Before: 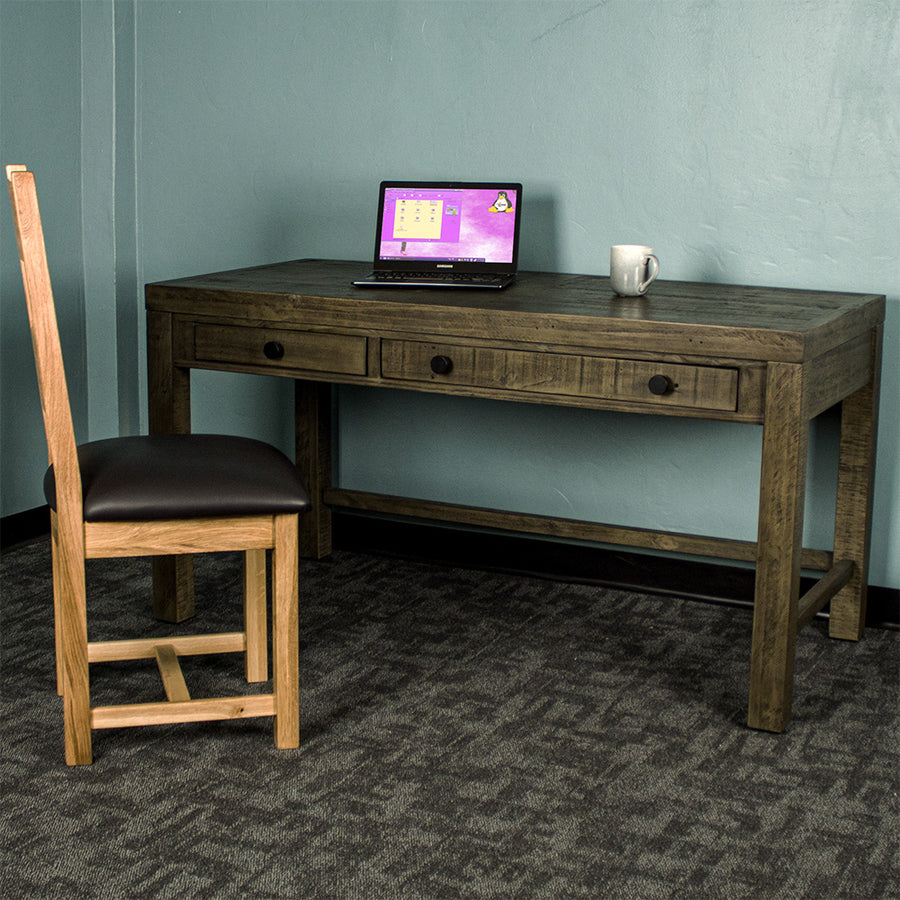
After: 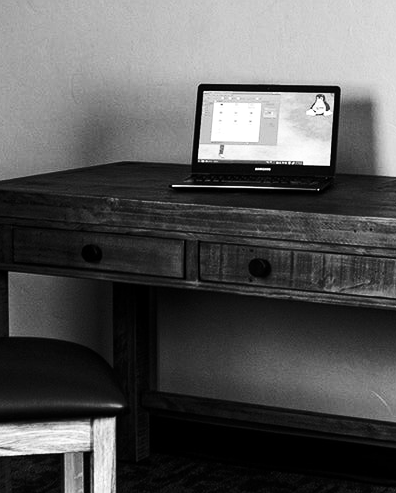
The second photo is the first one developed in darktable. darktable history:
crop: left 20.248%, top 10.86%, right 35.675%, bottom 34.321%
monochrome: on, module defaults
color zones: curves: ch0 [(0, 0.558) (0.143, 0.559) (0.286, 0.529) (0.429, 0.505) (0.571, 0.5) (0.714, 0.5) (0.857, 0.5) (1, 0.558)]; ch1 [(0, 0.469) (0.01, 0.469) (0.12, 0.446) (0.248, 0.469) (0.5, 0.5) (0.748, 0.5) (0.99, 0.469) (1, 0.469)]
contrast brightness saturation: contrast 0.4, brightness 0.05, saturation 0.25
